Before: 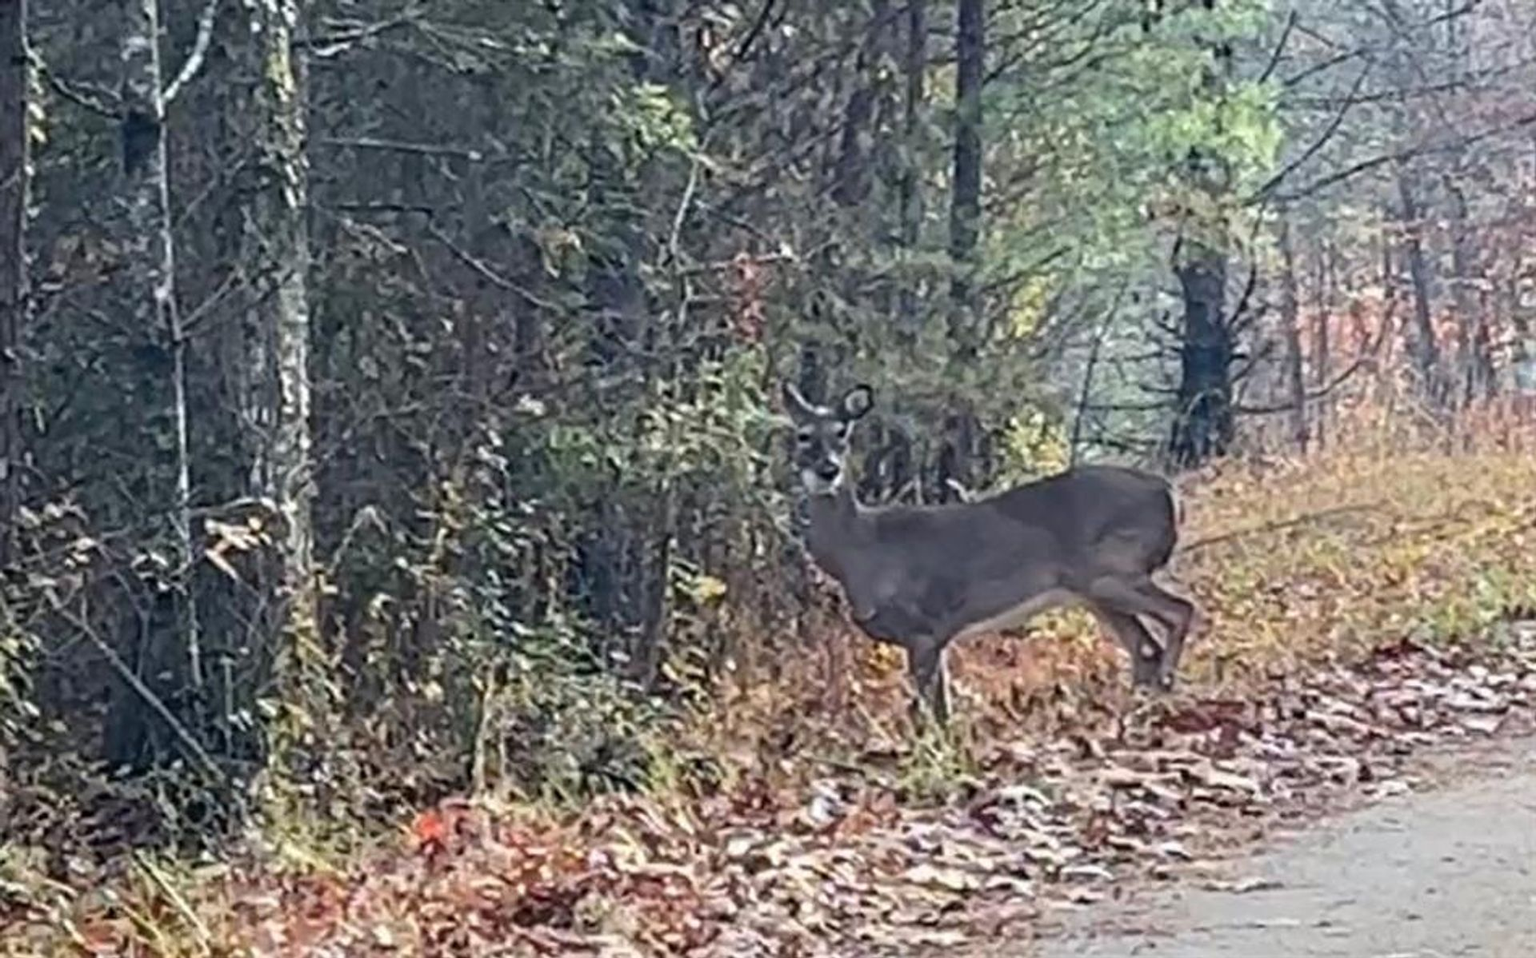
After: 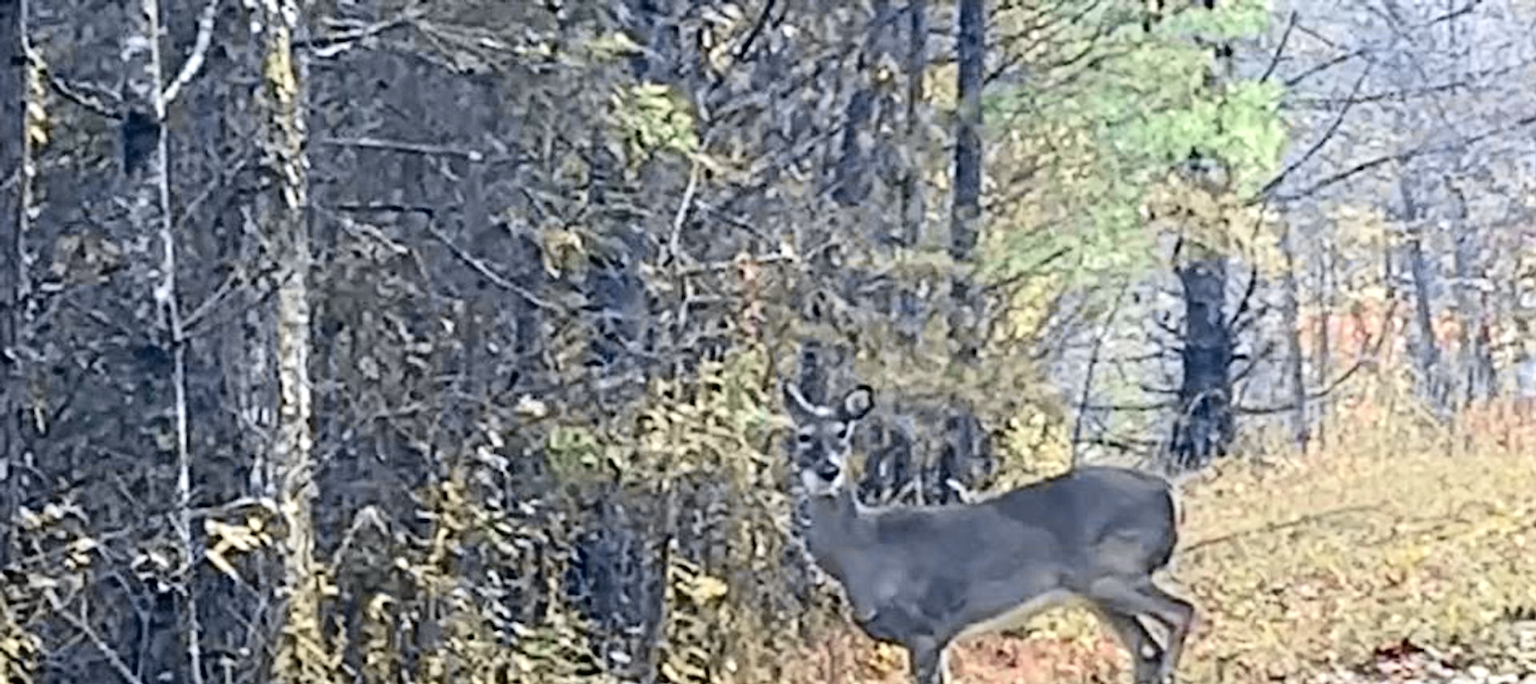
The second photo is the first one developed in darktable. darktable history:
tone curve: curves: ch0 [(0.017, 0) (0.122, 0.046) (0.295, 0.297) (0.449, 0.505) (0.559, 0.629) (0.729, 0.796) (0.879, 0.898) (1, 0.97)]; ch1 [(0, 0) (0.393, 0.4) (0.447, 0.447) (0.485, 0.497) (0.522, 0.503) (0.539, 0.52) (0.606, 0.6) (0.696, 0.679) (1, 1)]; ch2 [(0, 0) (0.369, 0.388) (0.449, 0.431) (0.499, 0.501) (0.516, 0.536) (0.604, 0.599) (0.741, 0.763) (1, 1)], color space Lab, independent channels, preserve colors none
crop: bottom 28.576%
exposure: black level correction 0, exposure 0.5 EV, compensate highlight preservation false
